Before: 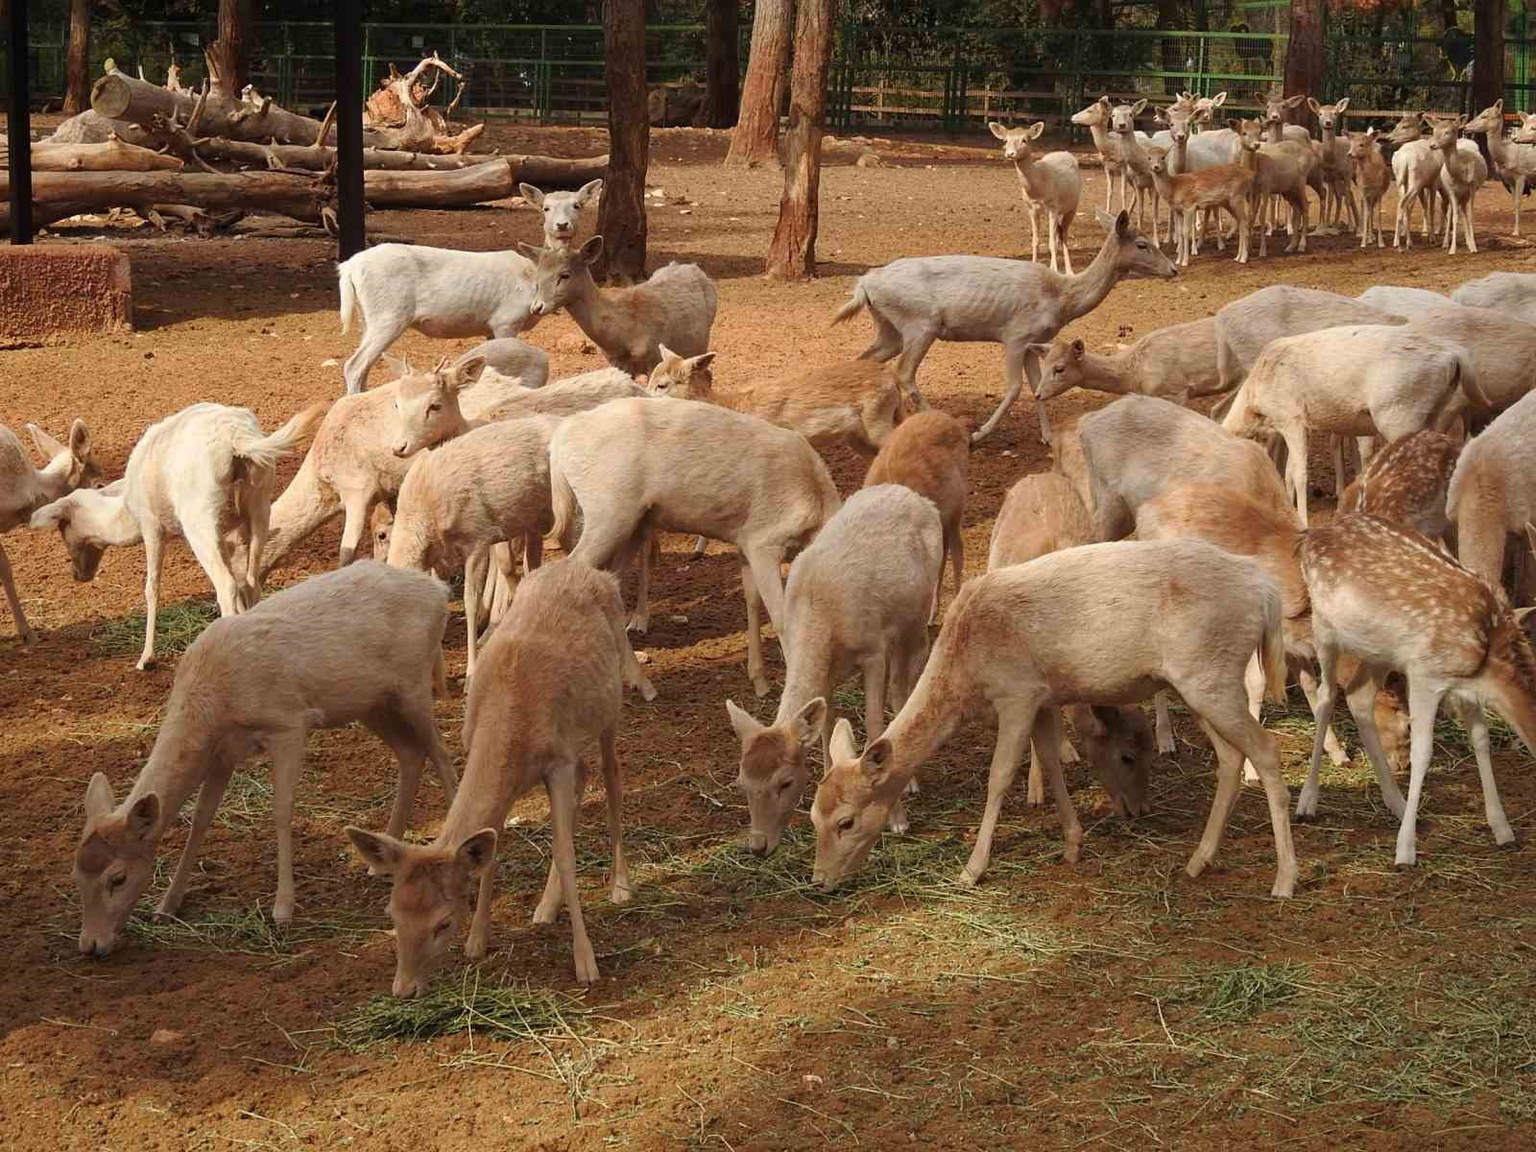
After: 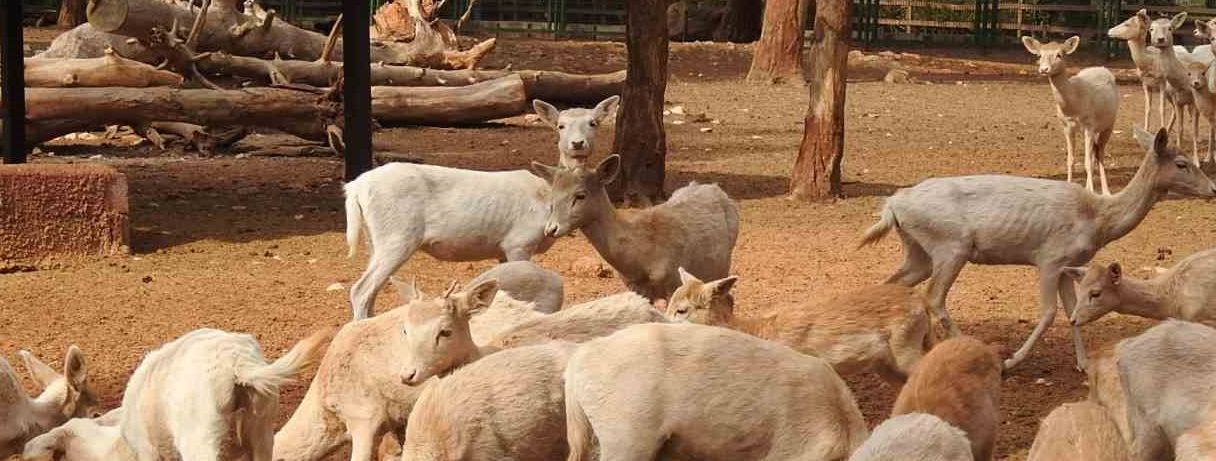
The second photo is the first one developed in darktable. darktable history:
crop: left 0.561%, top 7.632%, right 23.402%, bottom 53.882%
